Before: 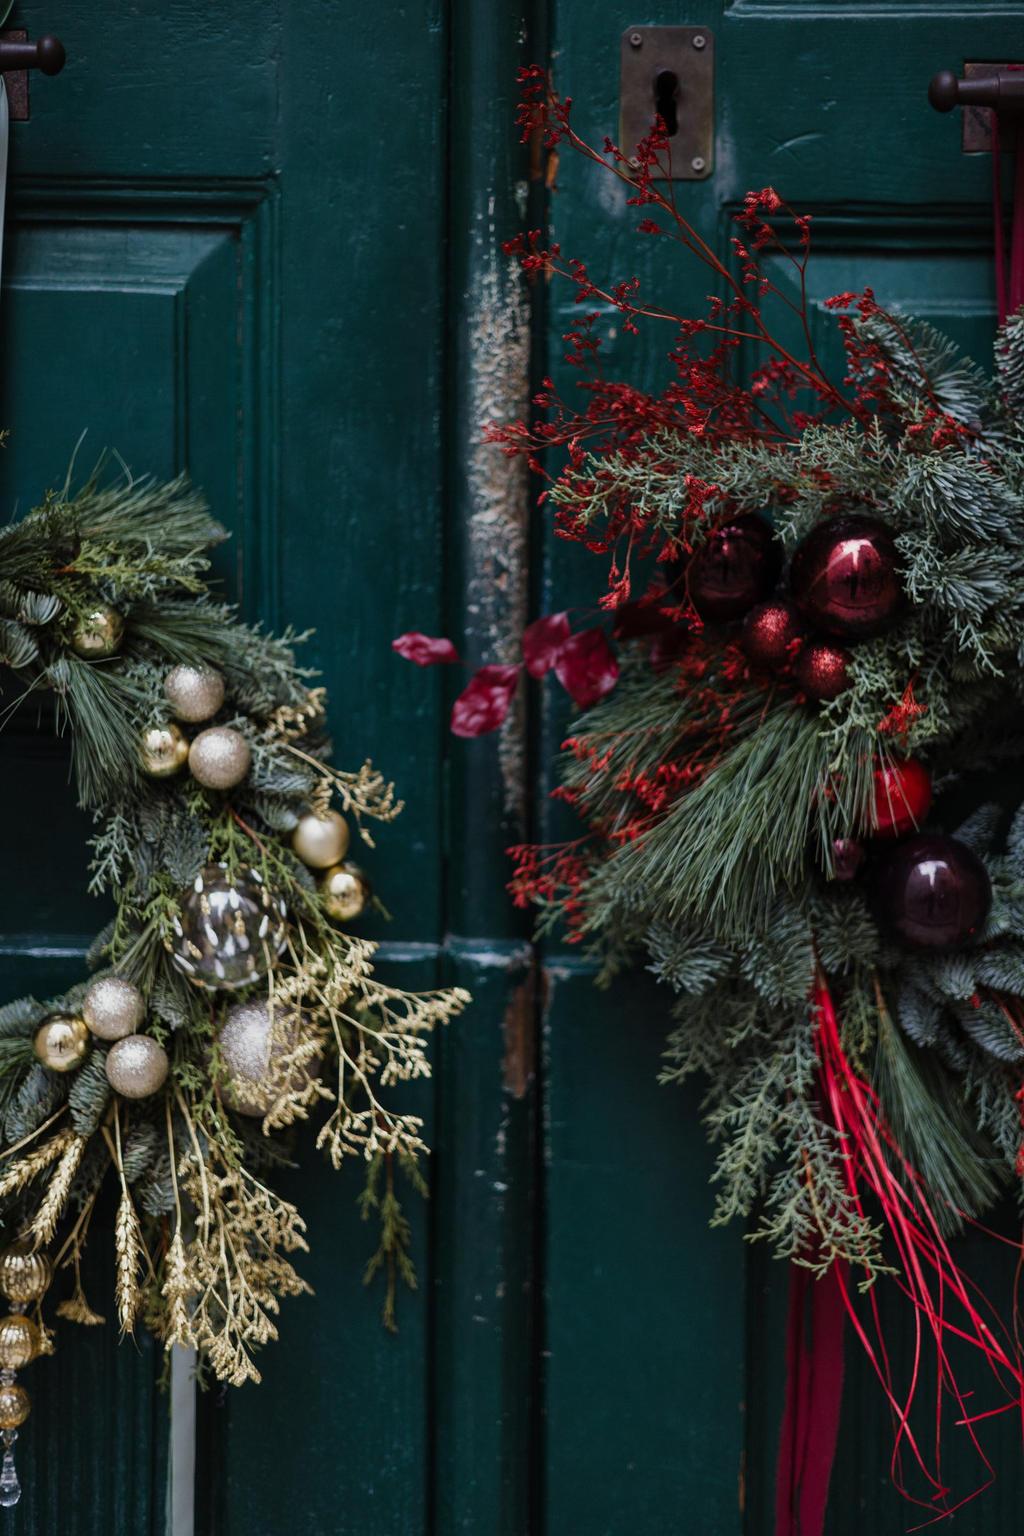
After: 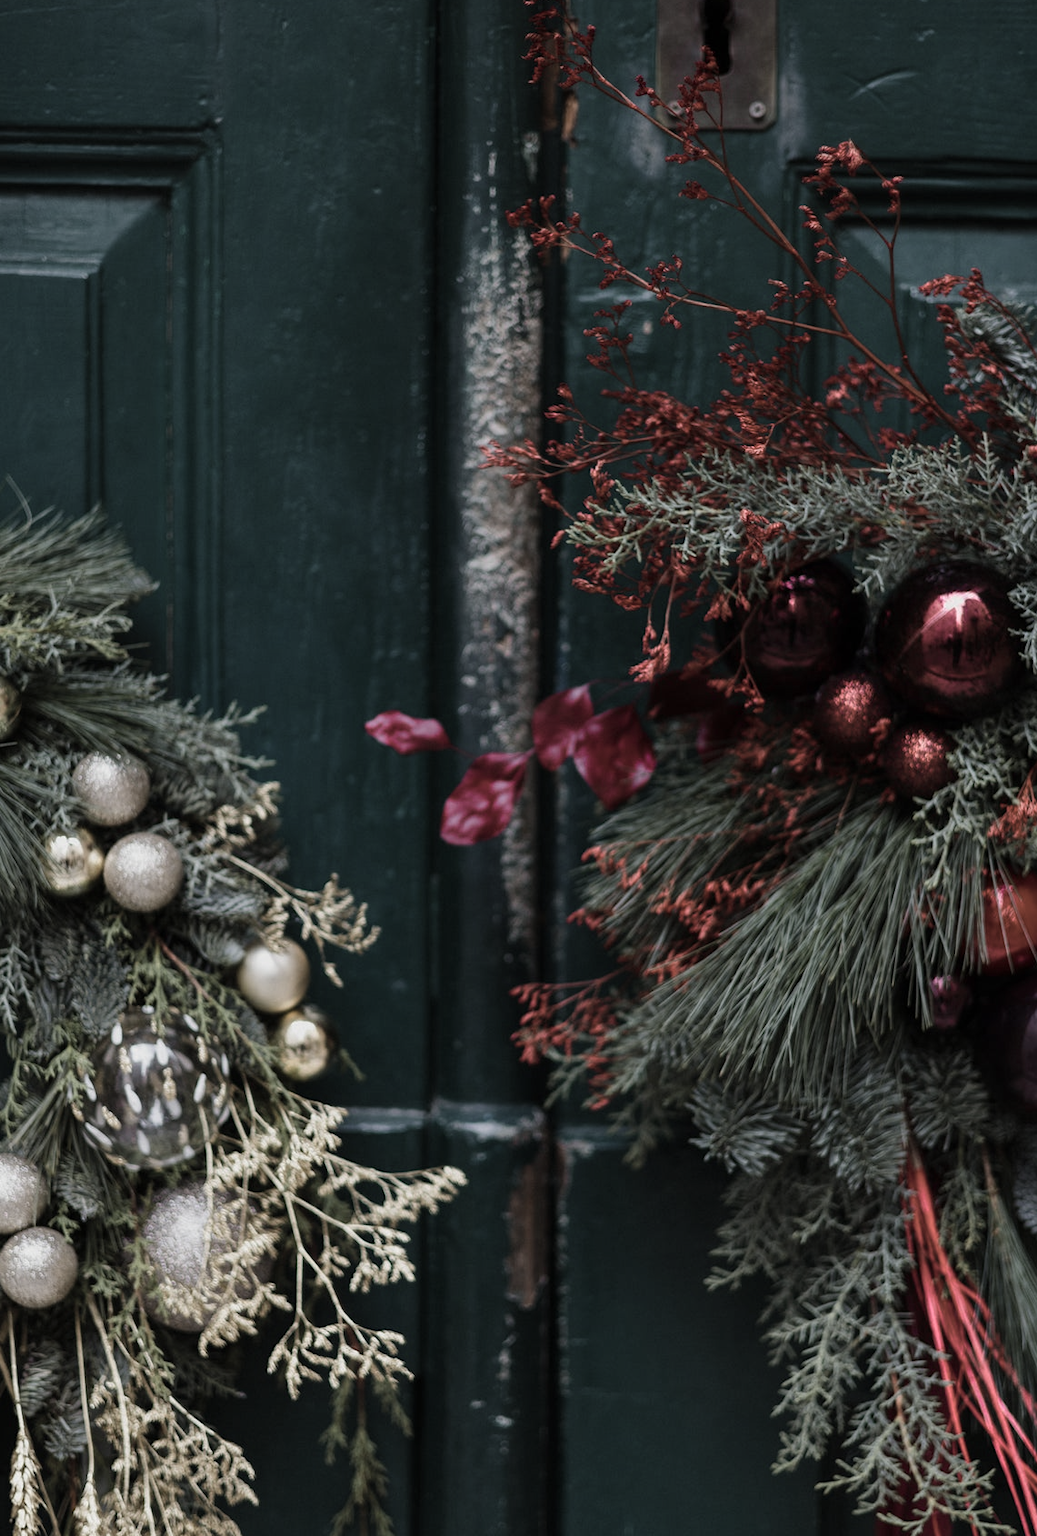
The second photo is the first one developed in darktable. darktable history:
color zones: curves: ch0 [(0, 0.6) (0.129, 0.585) (0.193, 0.596) (0.429, 0.5) (0.571, 0.5) (0.714, 0.5) (0.857, 0.5) (1, 0.6)]; ch1 [(0, 0.453) (0.112, 0.245) (0.213, 0.252) (0.429, 0.233) (0.571, 0.231) (0.683, 0.242) (0.857, 0.296) (1, 0.453)]
crop and rotate: left 10.547%, top 5.124%, right 10.404%, bottom 16.873%
